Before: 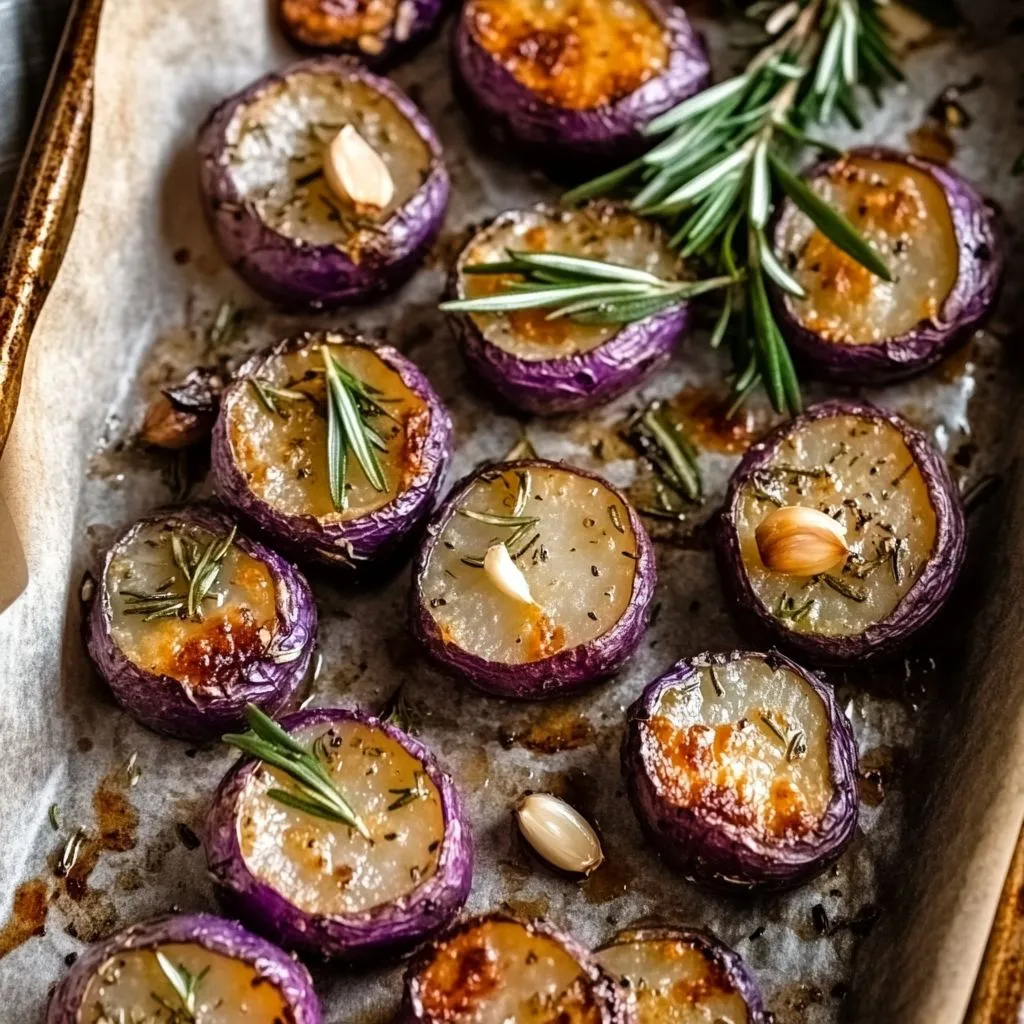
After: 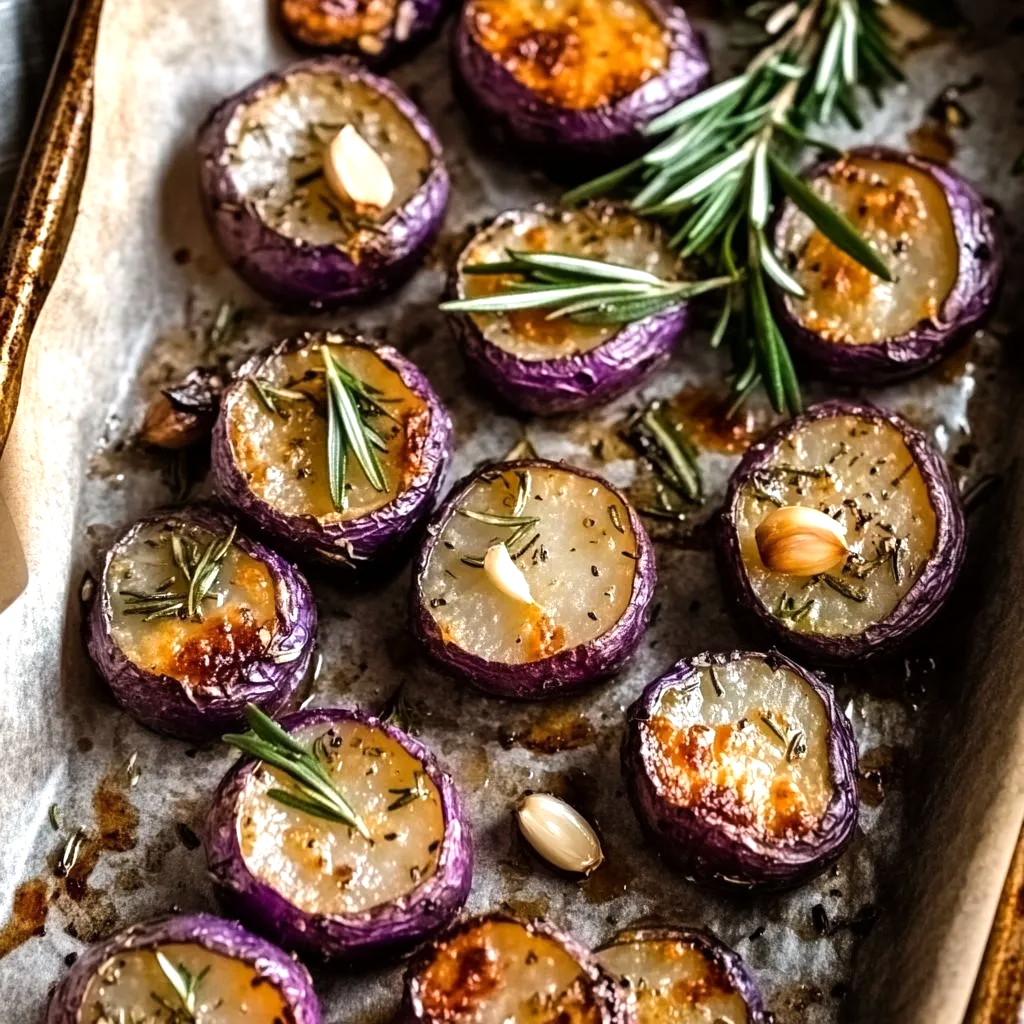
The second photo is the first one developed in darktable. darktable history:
tone equalizer: -8 EV -0.418 EV, -7 EV -0.363 EV, -6 EV -0.307 EV, -5 EV -0.186 EV, -3 EV 0.24 EV, -2 EV 0.334 EV, -1 EV 0.377 EV, +0 EV 0.441 EV, edges refinement/feathering 500, mask exposure compensation -1.57 EV, preserve details no
